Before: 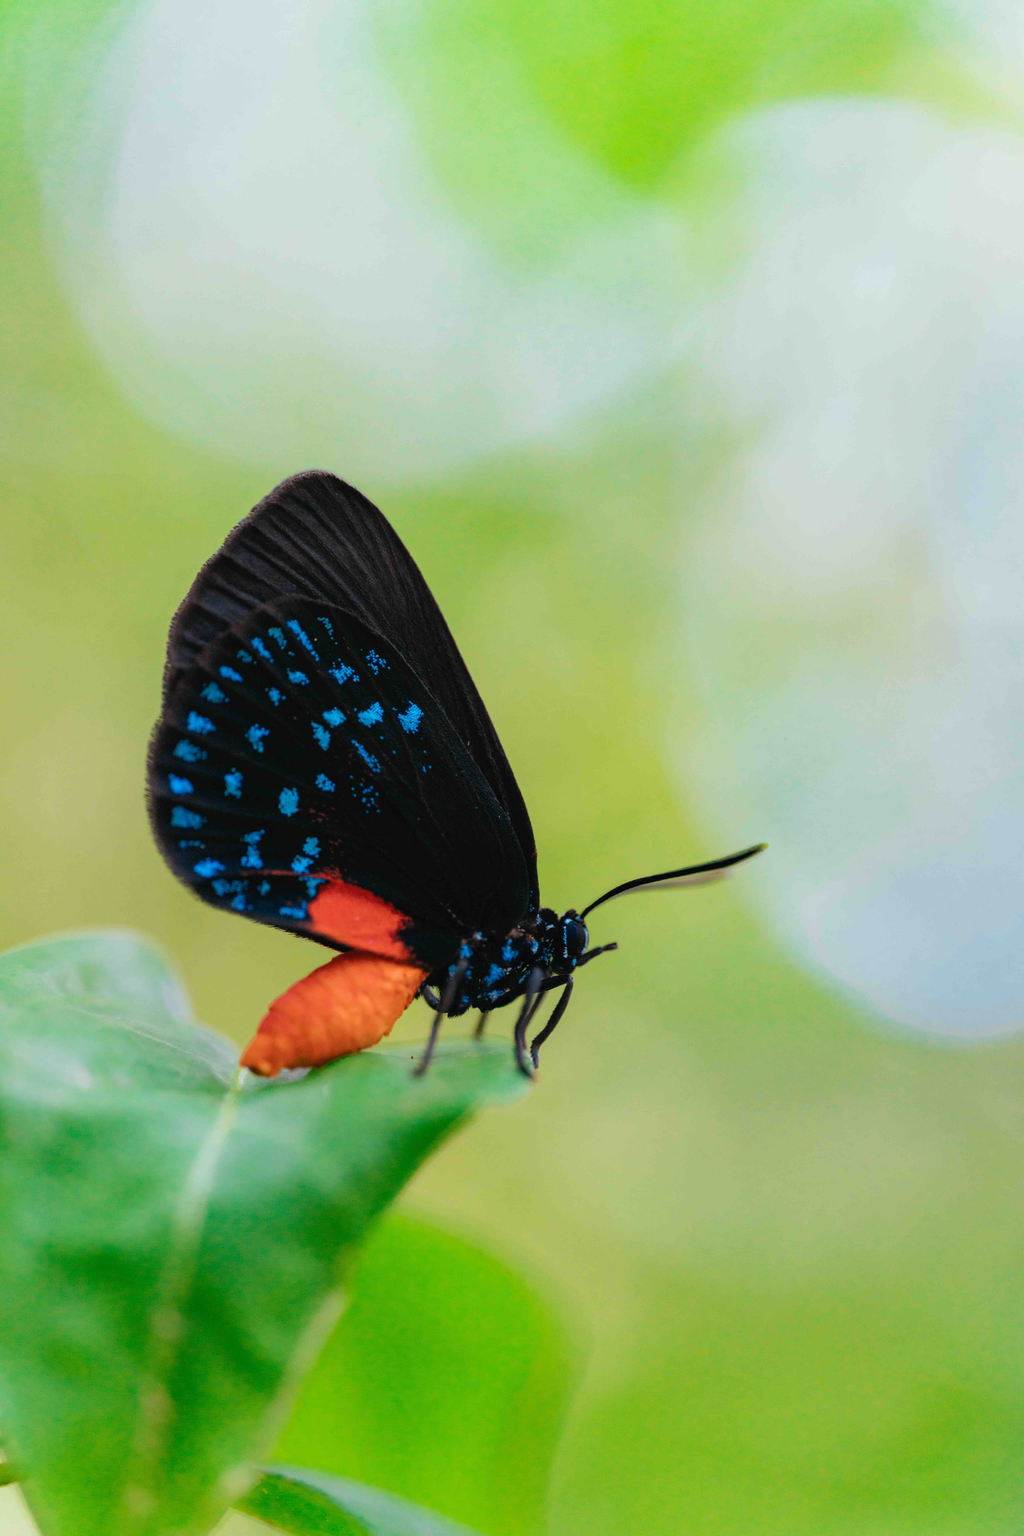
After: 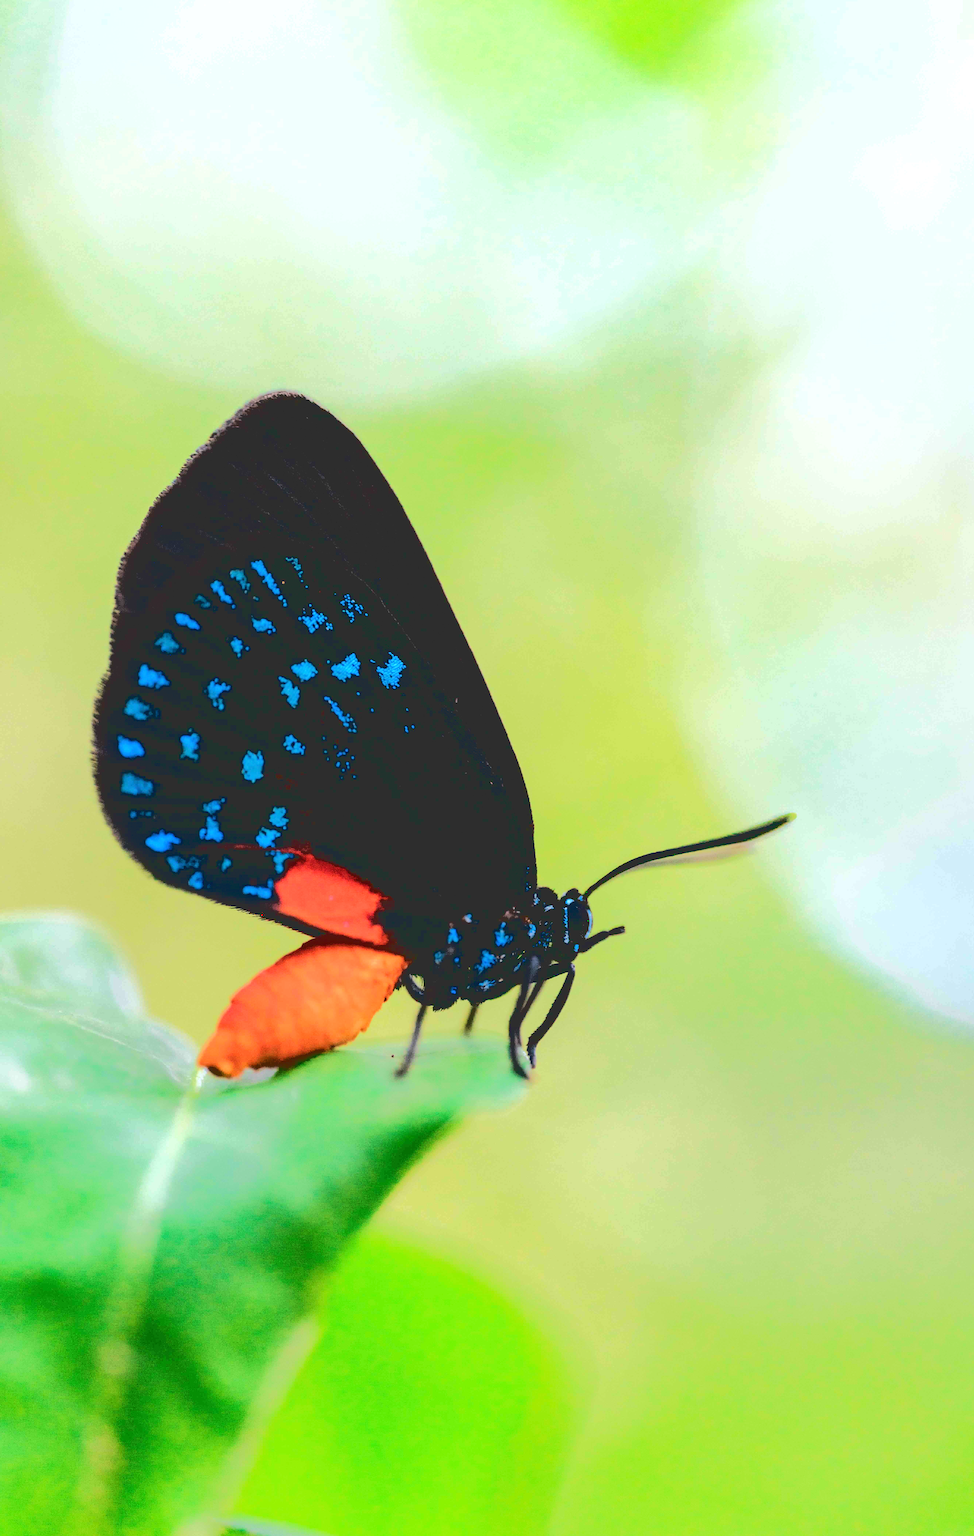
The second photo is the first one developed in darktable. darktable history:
crop: left 6.446%, top 8.188%, right 9.538%, bottom 3.548%
base curve: curves: ch0 [(0.065, 0.026) (0.236, 0.358) (0.53, 0.546) (0.777, 0.841) (0.924, 0.992)], preserve colors average RGB
exposure: black level correction 0, exposure 0.5 EV, compensate highlight preservation false
sharpen: on, module defaults
